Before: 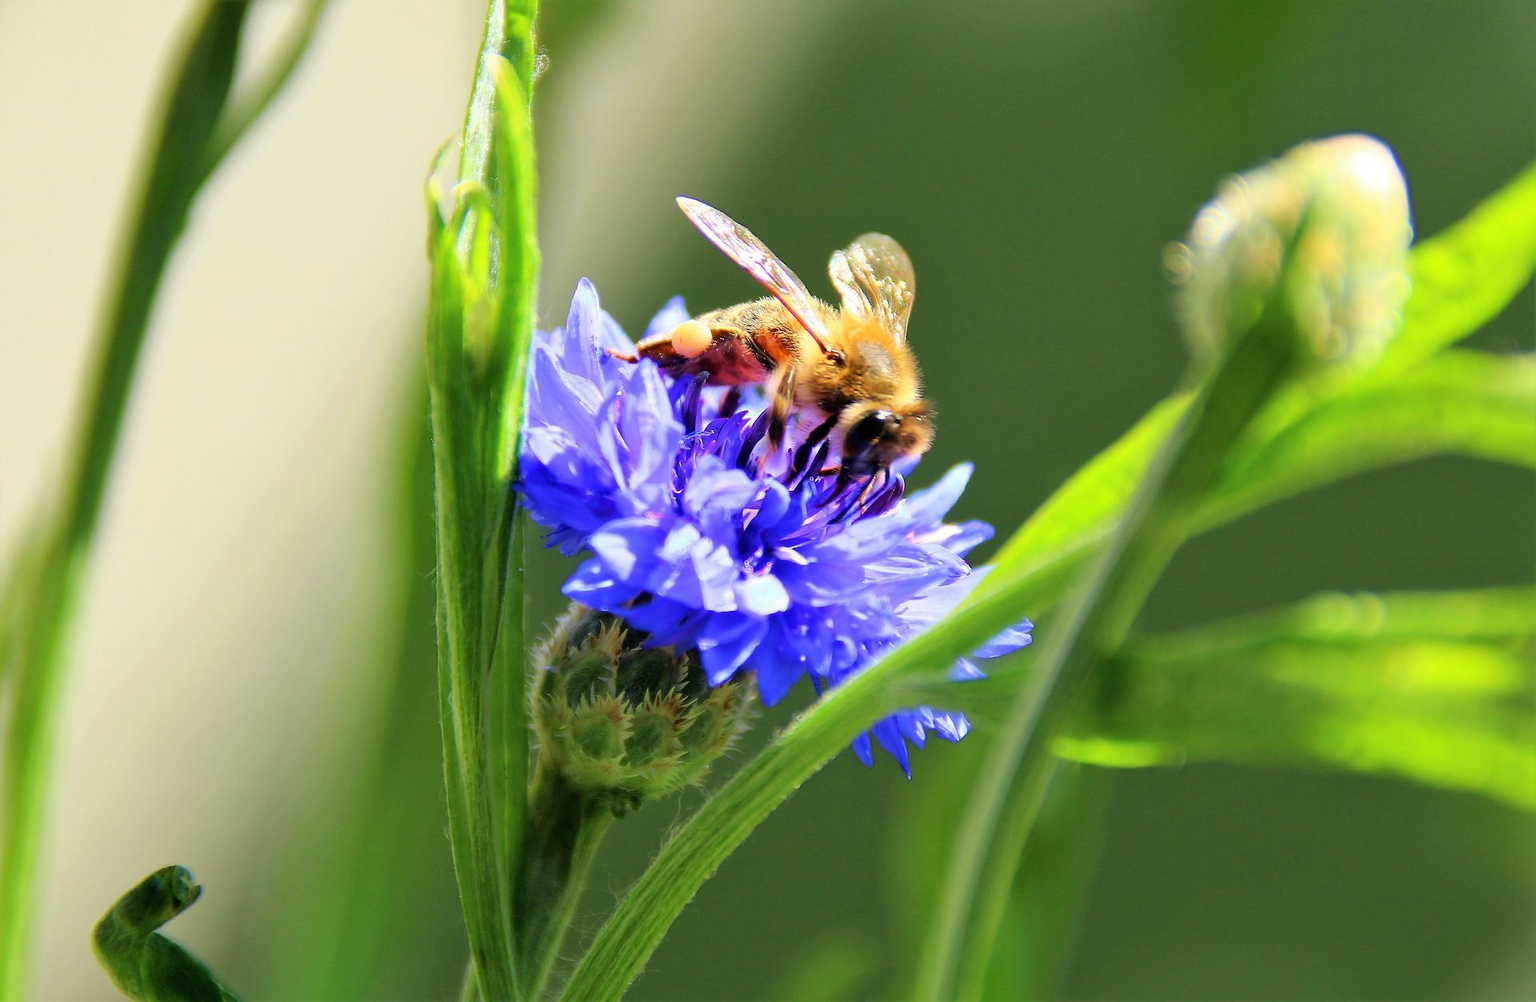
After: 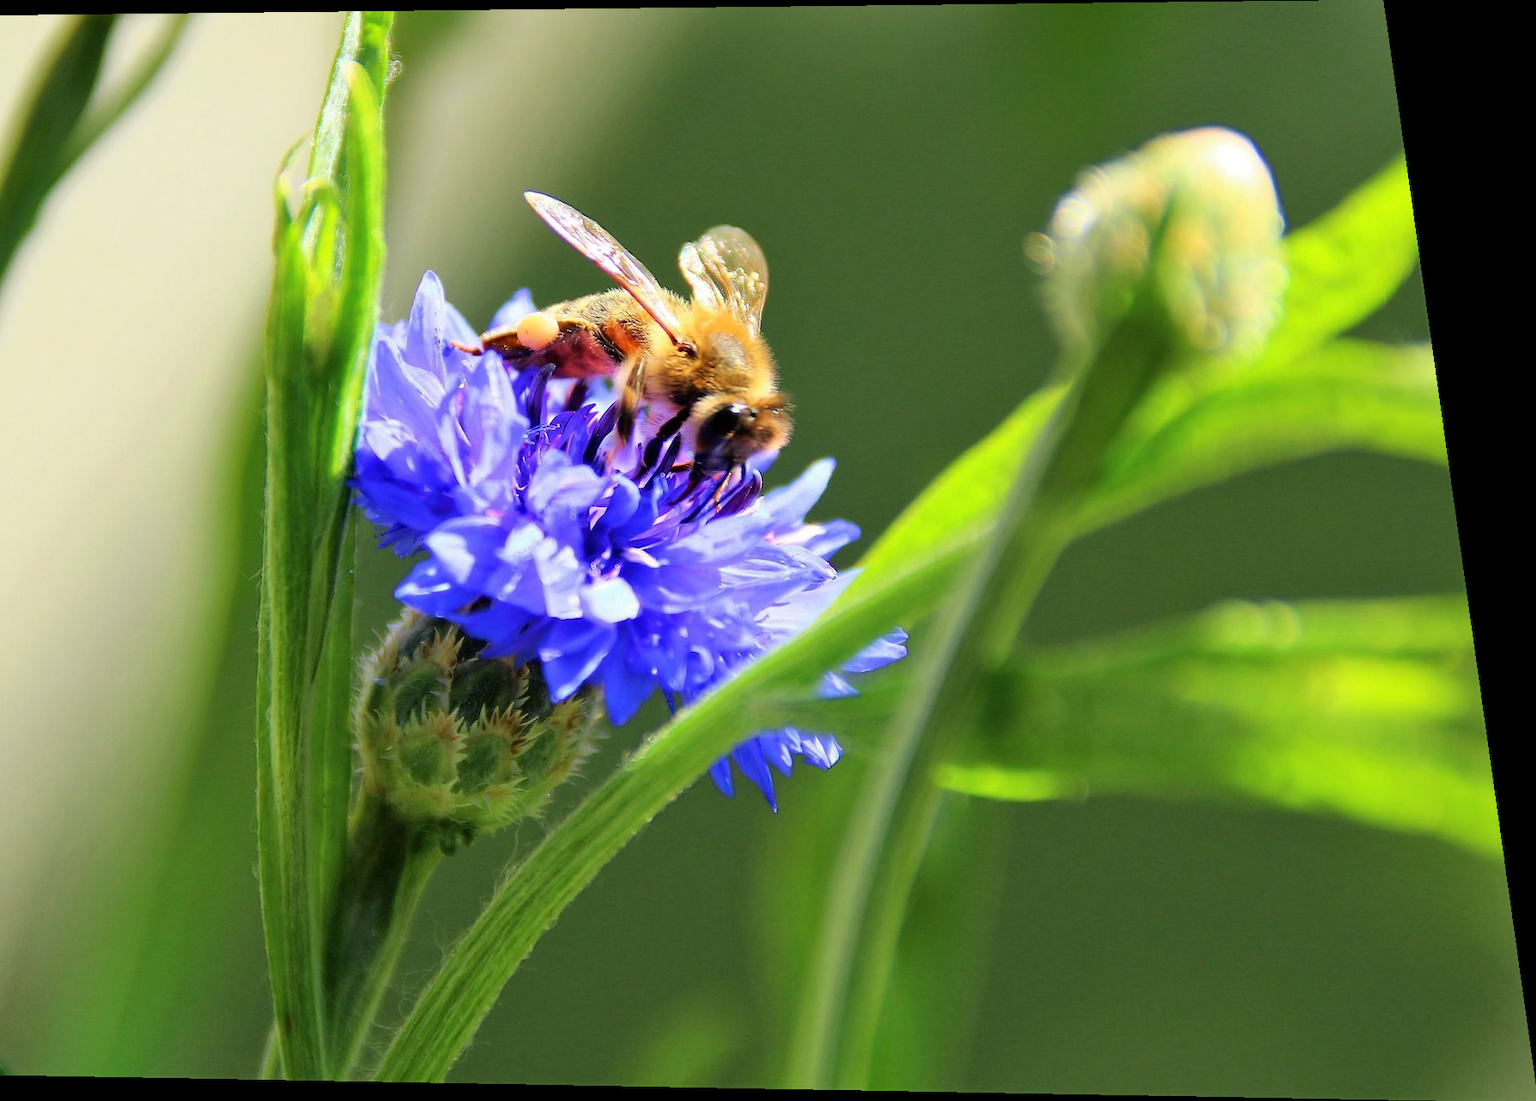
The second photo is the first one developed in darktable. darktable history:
crop and rotate: left 14.584%
rotate and perspective: rotation 0.128°, lens shift (vertical) -0.181, lens shift (horizontal) -0.044, shear 0.001, automatic cropping off
